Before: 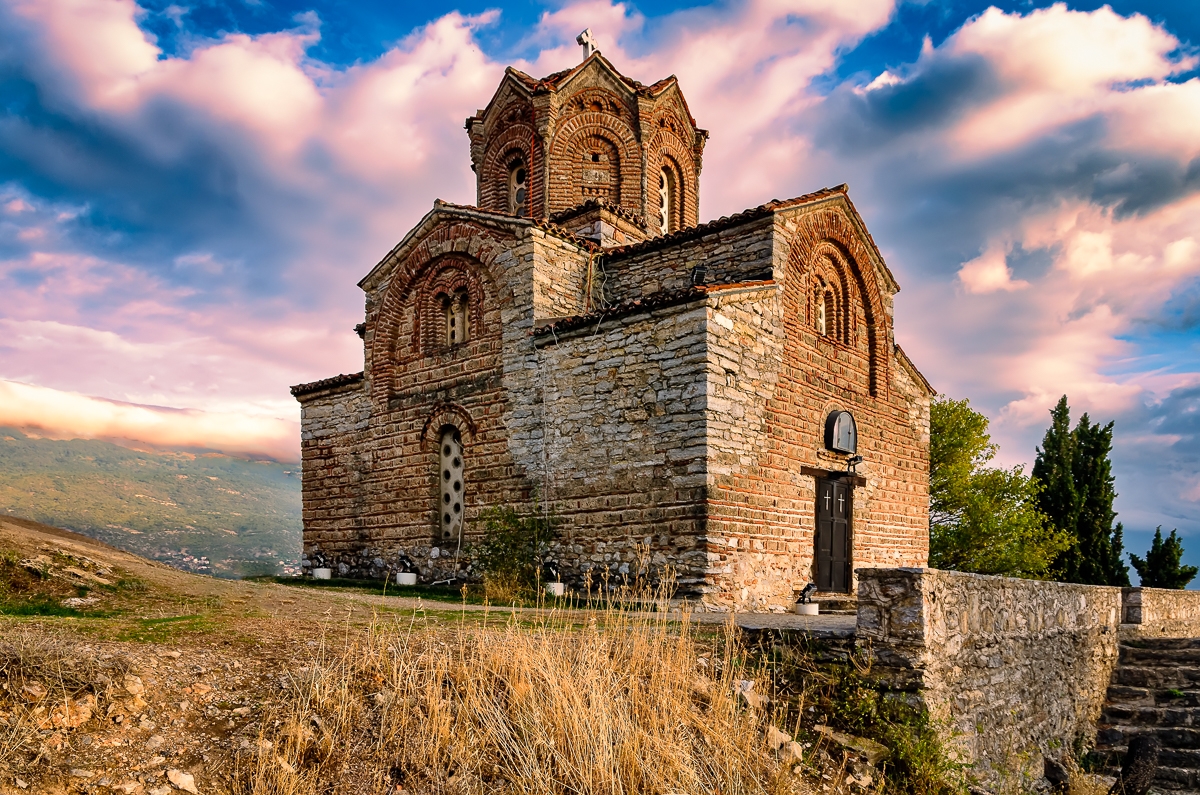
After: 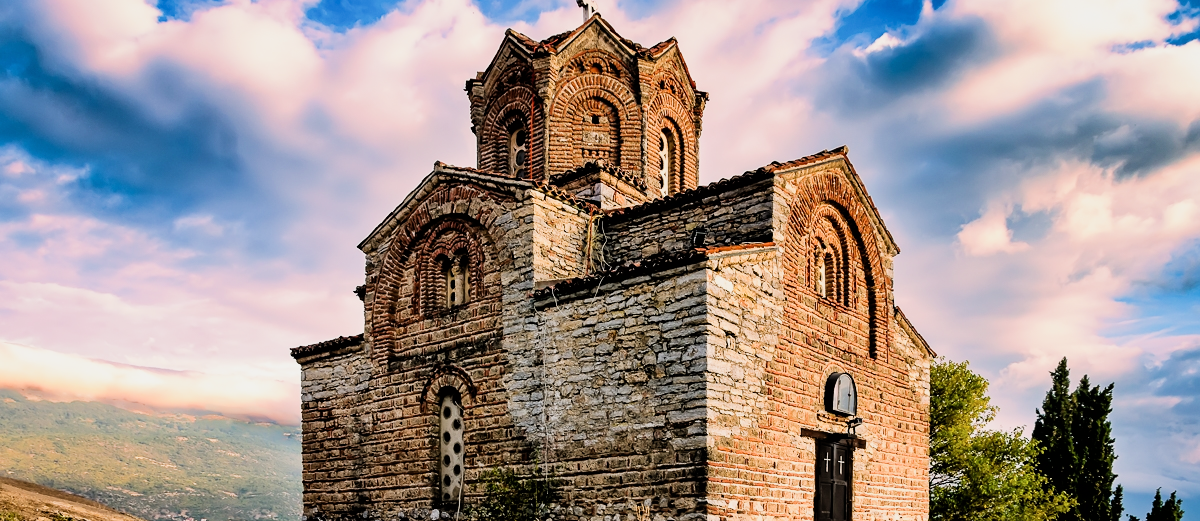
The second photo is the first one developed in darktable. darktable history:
filmic rgb: black relative exposure -5 EV, hardness 2.88, contrast 1.3, highlights saturation mix -30%
crop and rotate: top 4.848%, bottom 29.503%
exposure: black level correction 0, exposure 0.5 EV, compensate exposure bias true, compensate highlight preservation false
